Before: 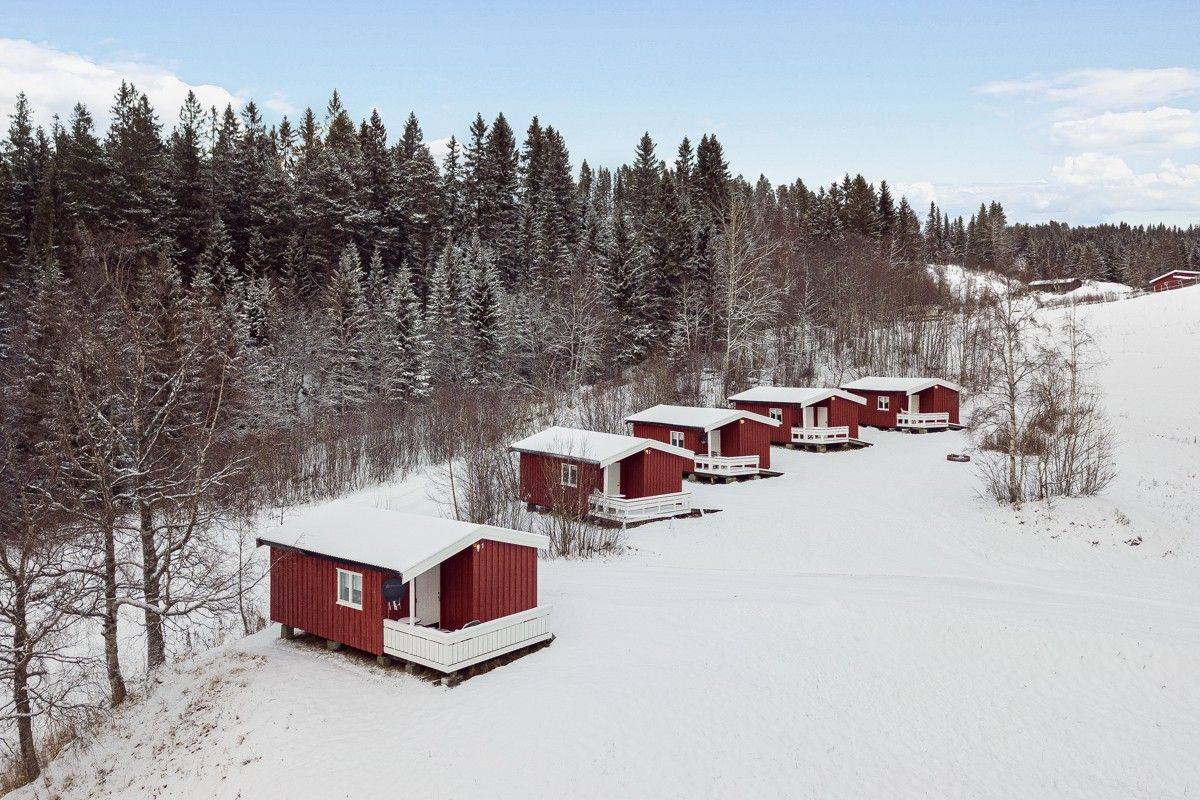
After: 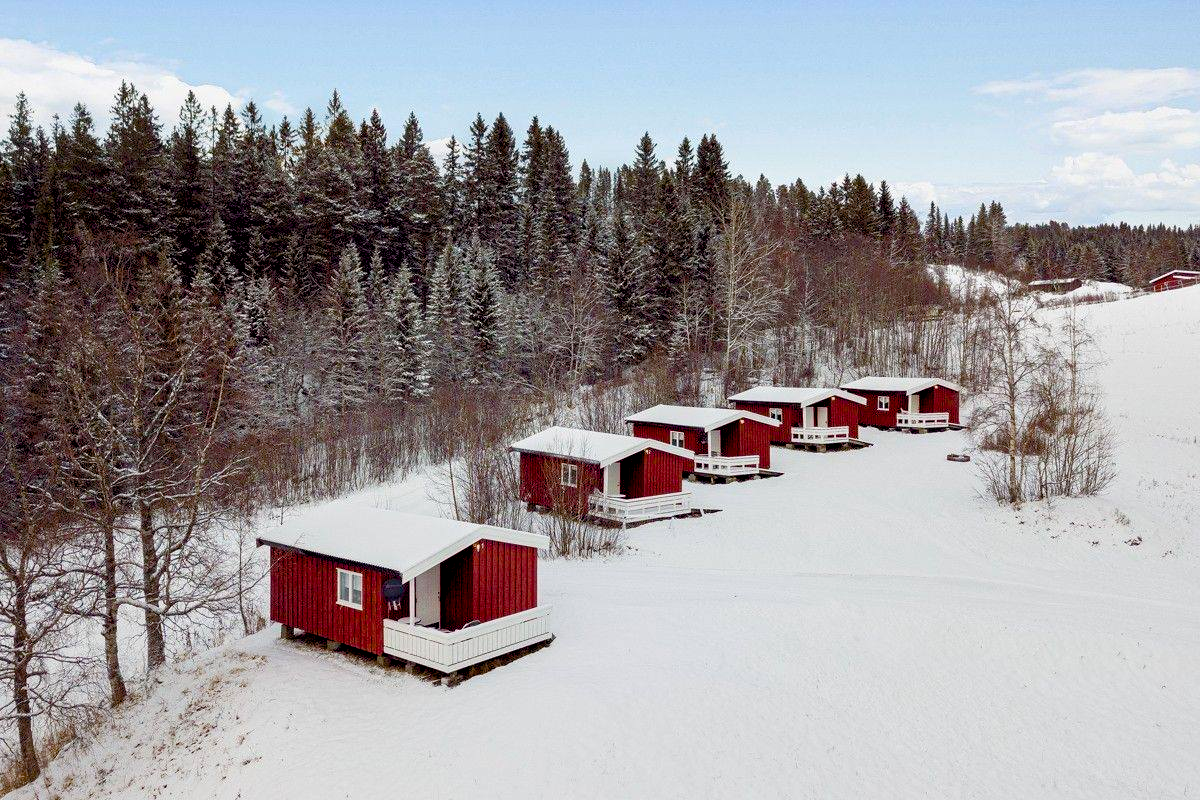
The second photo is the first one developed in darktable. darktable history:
color balance rgb: global offset › luminance -0.998%, perceptual saturation grading › global saturation 34.678%, perceptual saturation grading › highlights -29.99%, perceptual saturation grading › shadows 35.888%
